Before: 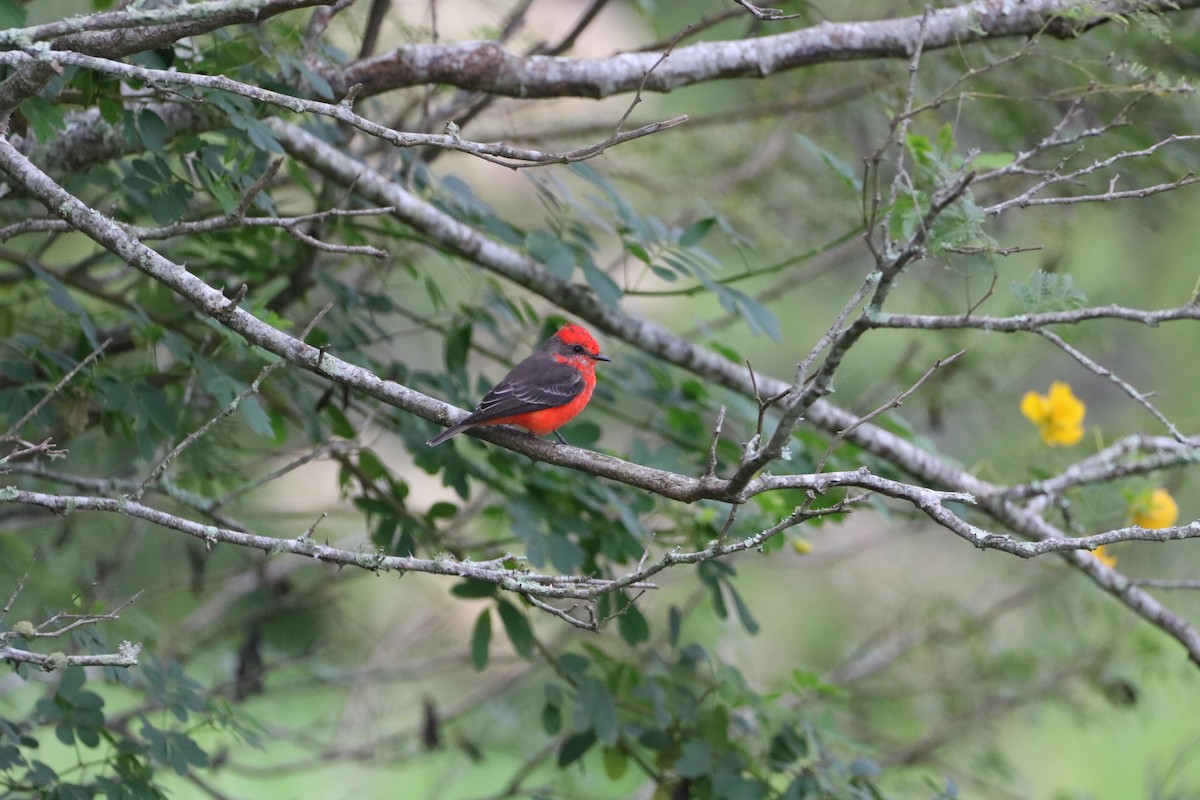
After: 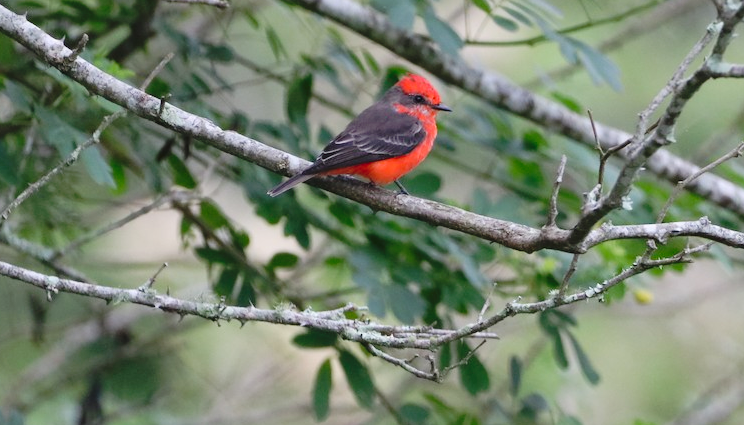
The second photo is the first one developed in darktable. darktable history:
crop: left 13.312%, top 31.28%, right 24.627%, bottom 15.582%
tone curve: curves: ch0 [(0, 0) (0.003, 0.031) (0.011, 0.031) (0.025, 0.03) (0.044, 0.035) (0.069, 0.054) (0.1, 0.081) (0.136, 0.11) (0.177, 0.147) (0.224, 0.209) (0.277, 0.283) (0.335, 0.369) (0.399, 0.44) (0.468, 0.517) (0.543, 0.601) (0.623, 0.684) (0.709, 0.766) (0.801, 0.846) (0.898, 0.927) (1, 1)], preserve colors none
